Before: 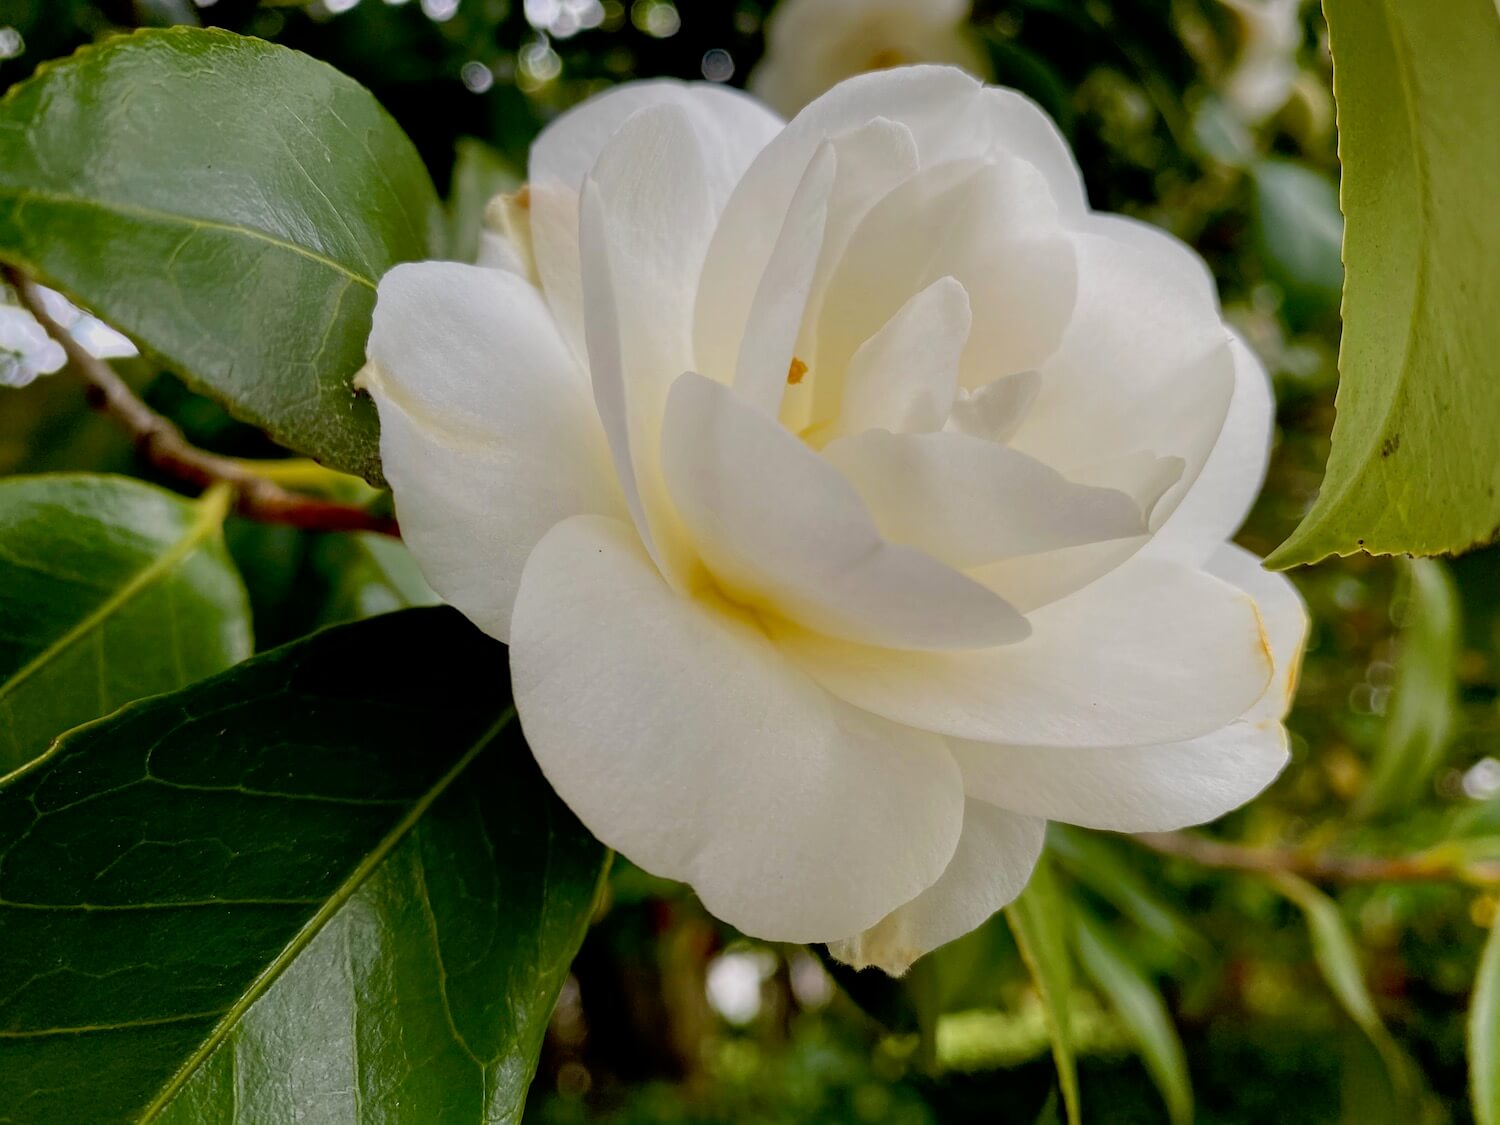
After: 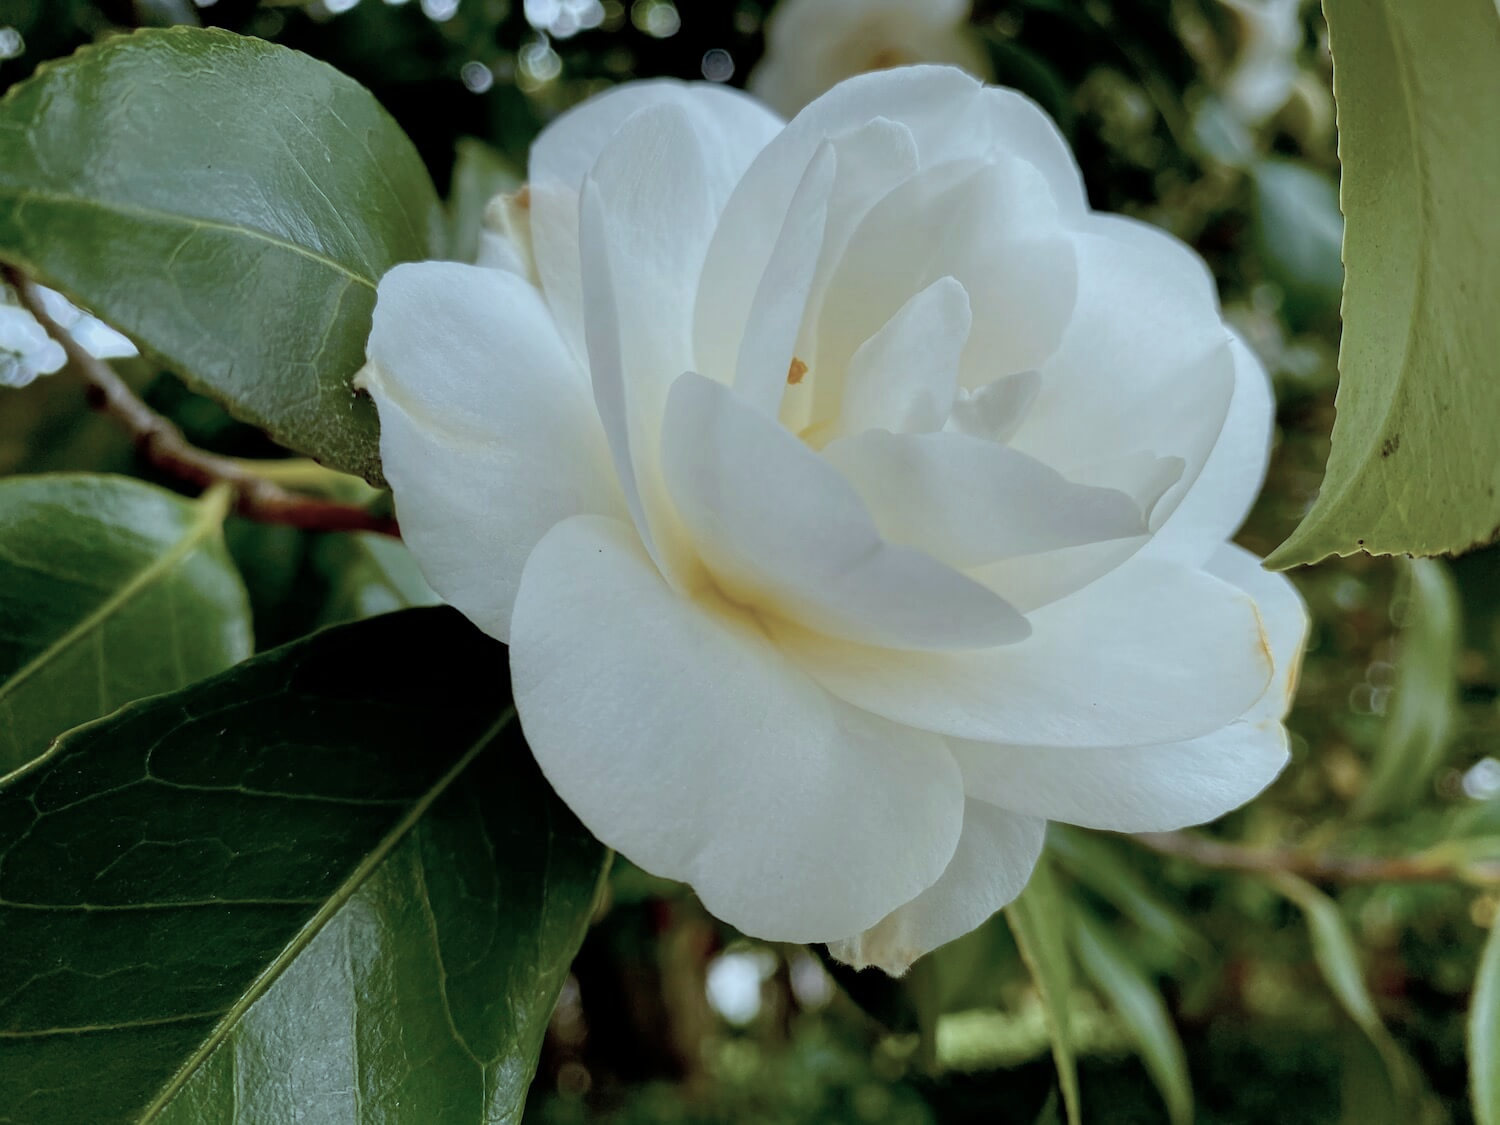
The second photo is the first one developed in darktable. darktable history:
color correction: highlights a* -12.67, highlights b* -17.95, saturation 0.713
